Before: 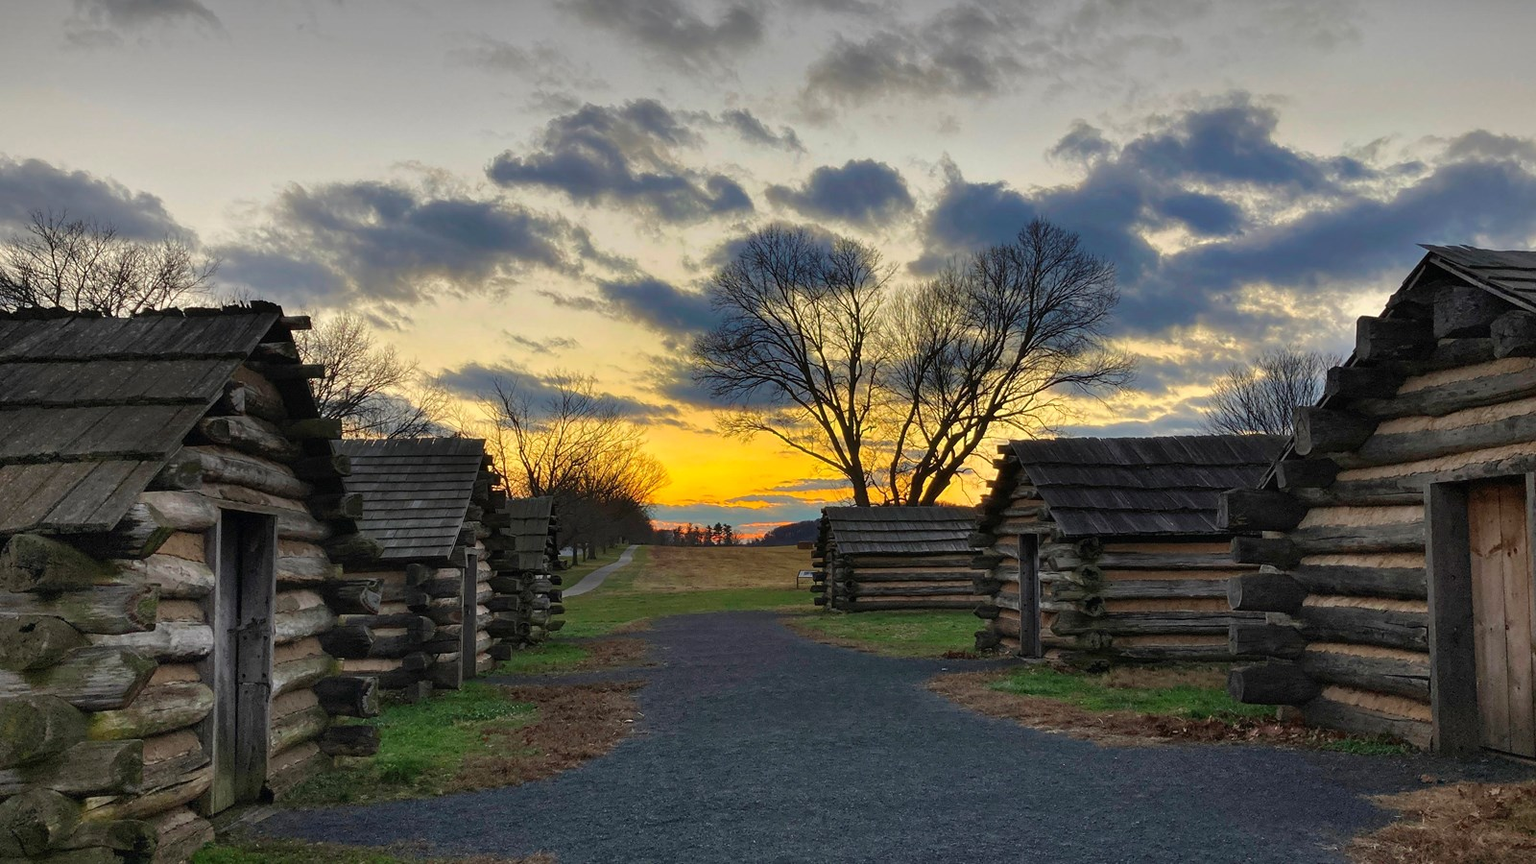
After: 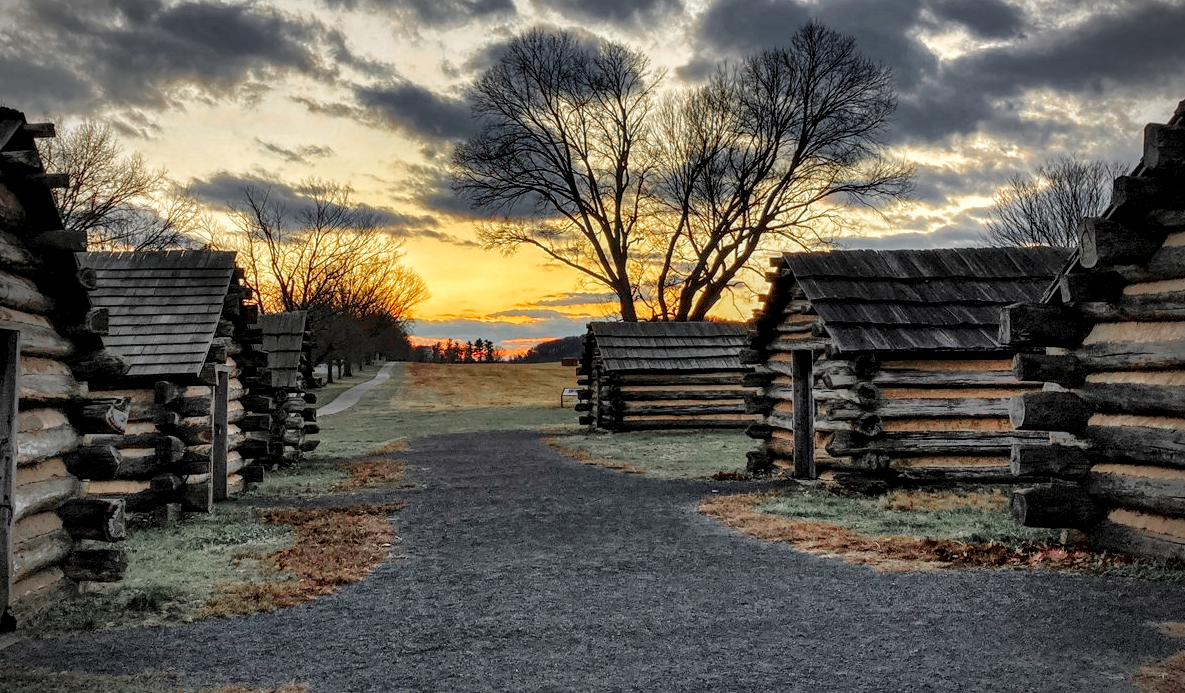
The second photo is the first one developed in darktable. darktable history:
exposure: compensate exposure bias true, compensate highlight preservation false
tone curve: curves: ch0 [(0, 0.011) (0.053, 0.026) (0.174, 0.115) (0.416, 0.417) (0.697, 0.758) (0.852, 0.902) (0.991, 0.981)]; ch1 [(0, 0) (0.264, 0.22) (0.407, 0.373) (0.463, 0.457) (0.492, 0.5) (0.512, 0.511) (0.54, 0.543) (0.585, 0.617) (0.659, 0.686) (0.78, 0.8) (1, 1)]; ch2 [(0, 0) (0.438, 0.449) (0.473, 0.469) (0.503, 0.5) (0.523, 0.534) (0.562, 0.591) (0.612, 0.627) (0.701, 0.707) (1, 1)], preserve colors none
crop: left 16.863%, top 22.976%, right 9.067%
shadows and highlights: shadows 61.2, highlights -59.67, highlights color adjustment 40.27%
local contrast: detail 160%
velvia: on, module defaults
vignetting: brightness -0.73, saturation -0.486
color zones: curves: ch1 [(0, 0.638) (0.193, 0.442) (0.286, 0.15) (0.429, 0.14) (0.571, 0.142) (0.714, 0.154) (0.857, 0.175) (1, 0.638)]
